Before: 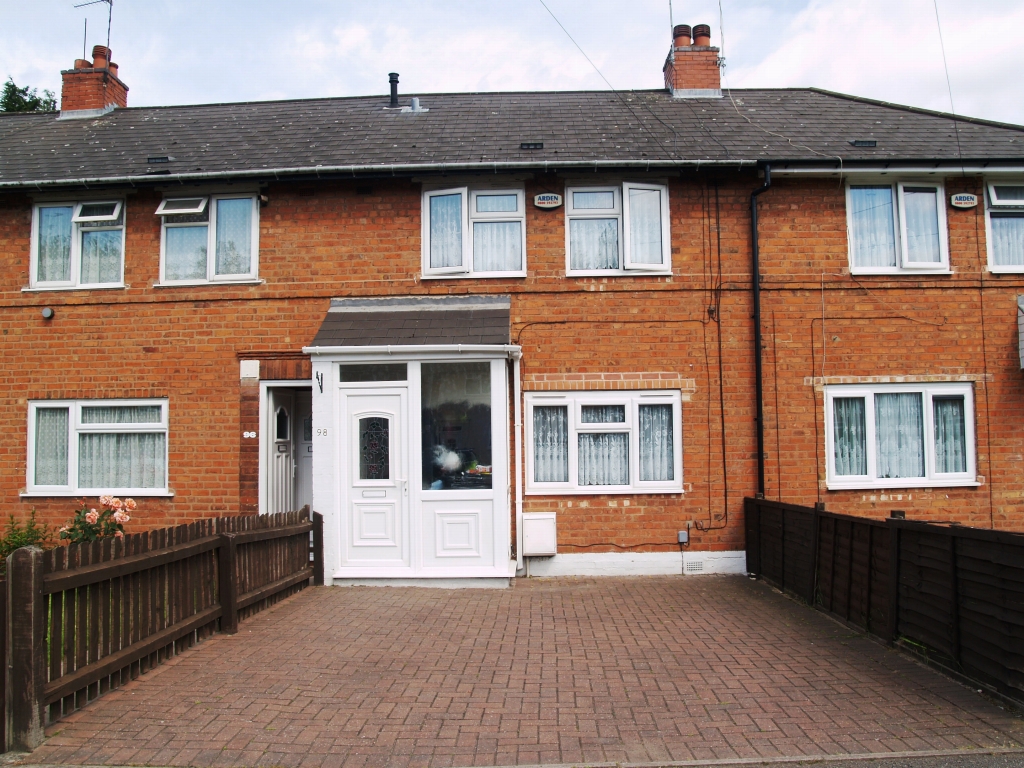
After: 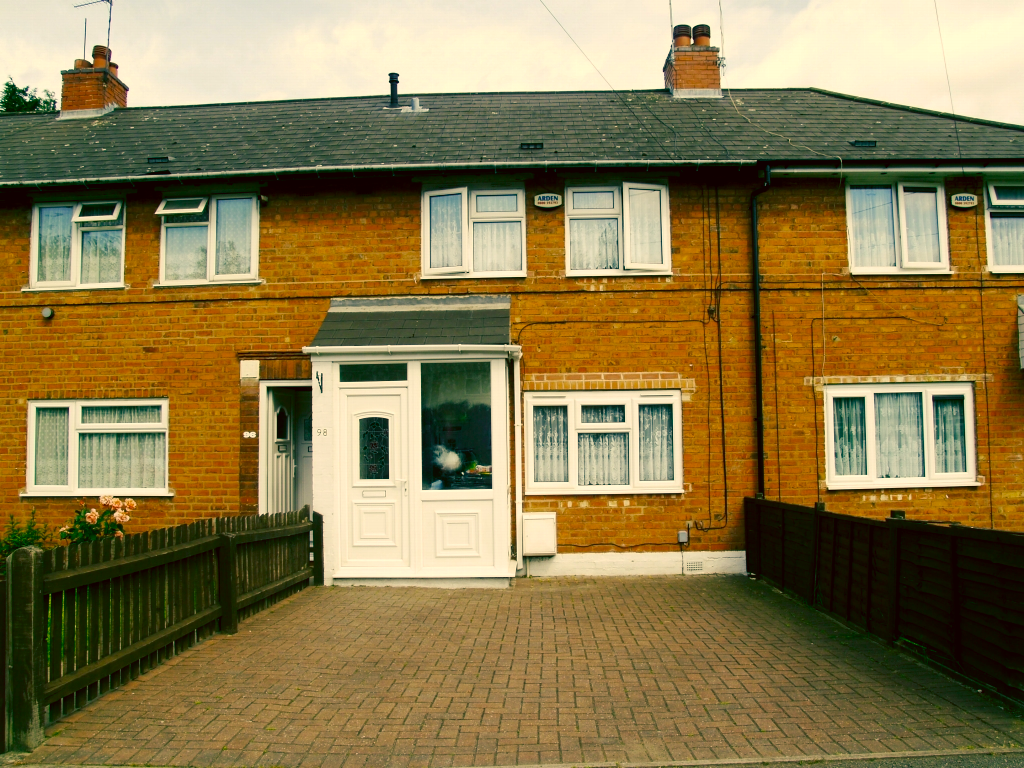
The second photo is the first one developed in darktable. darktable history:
color correction: highlights a* 0.162, highlights b* 29.53, shadows a* -0.162, shadows b* 21.09
color balance rgb: shadows lift › luminance -28.76%, shadows lift › chroma 10%, shadows lift › hue 230°, power › chroma 0.5%, power › hue 215°, highlights gain › luminance 7.14%, highlights gain › chroma 1%, highlights gain › hue 50°, global offset › luminance -0.29%, global offset › hue 260°, perceptual saturation grading › global saturation 20%, perceptual saturation grading › highlights -13.92%, perceptual saturation grading › shadows 50%
white balance: red 0.967, blue 1.049
